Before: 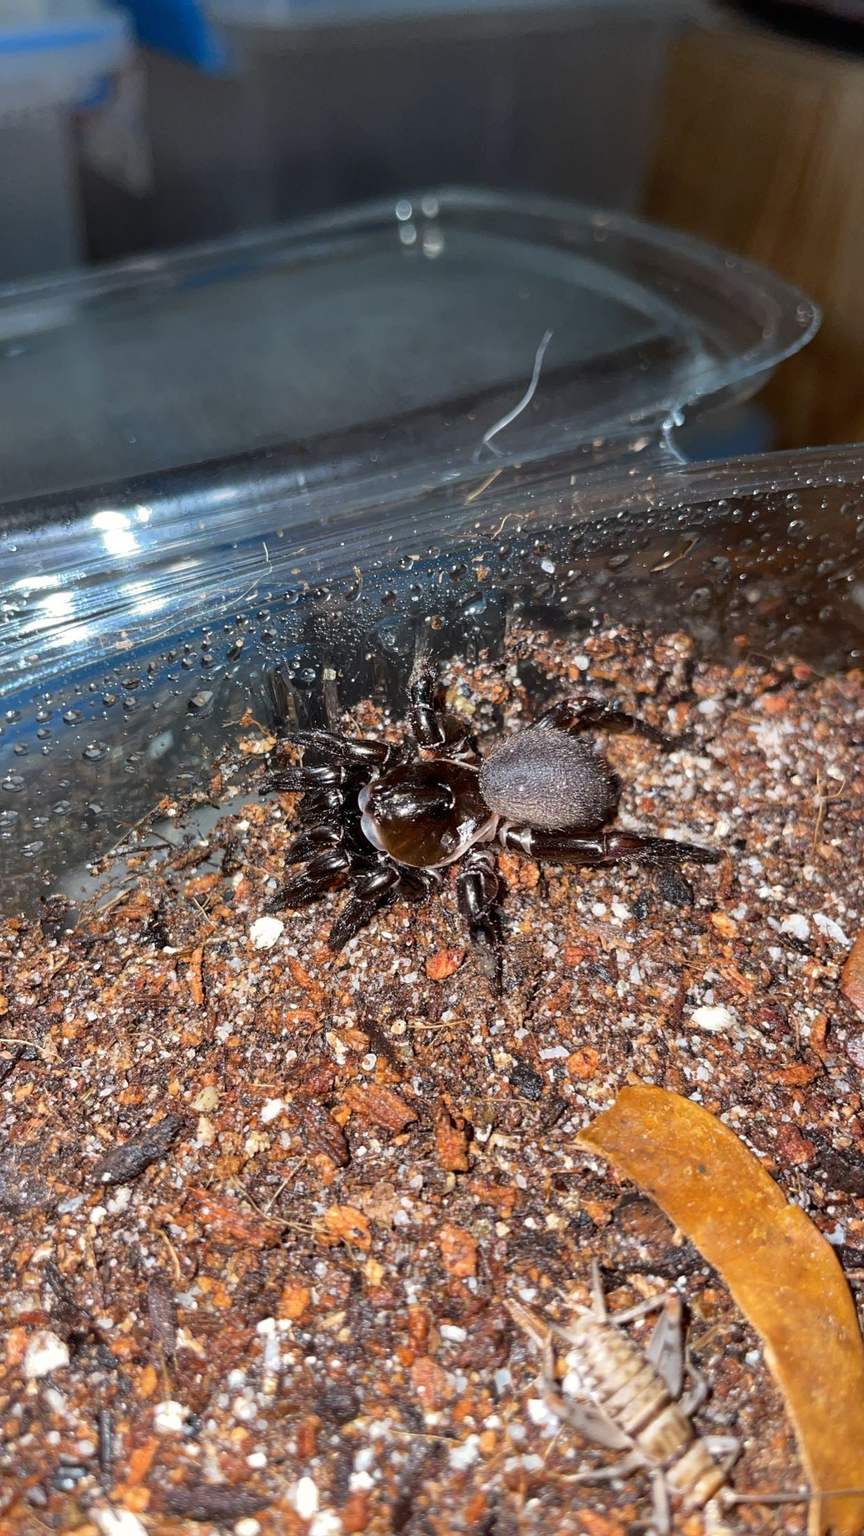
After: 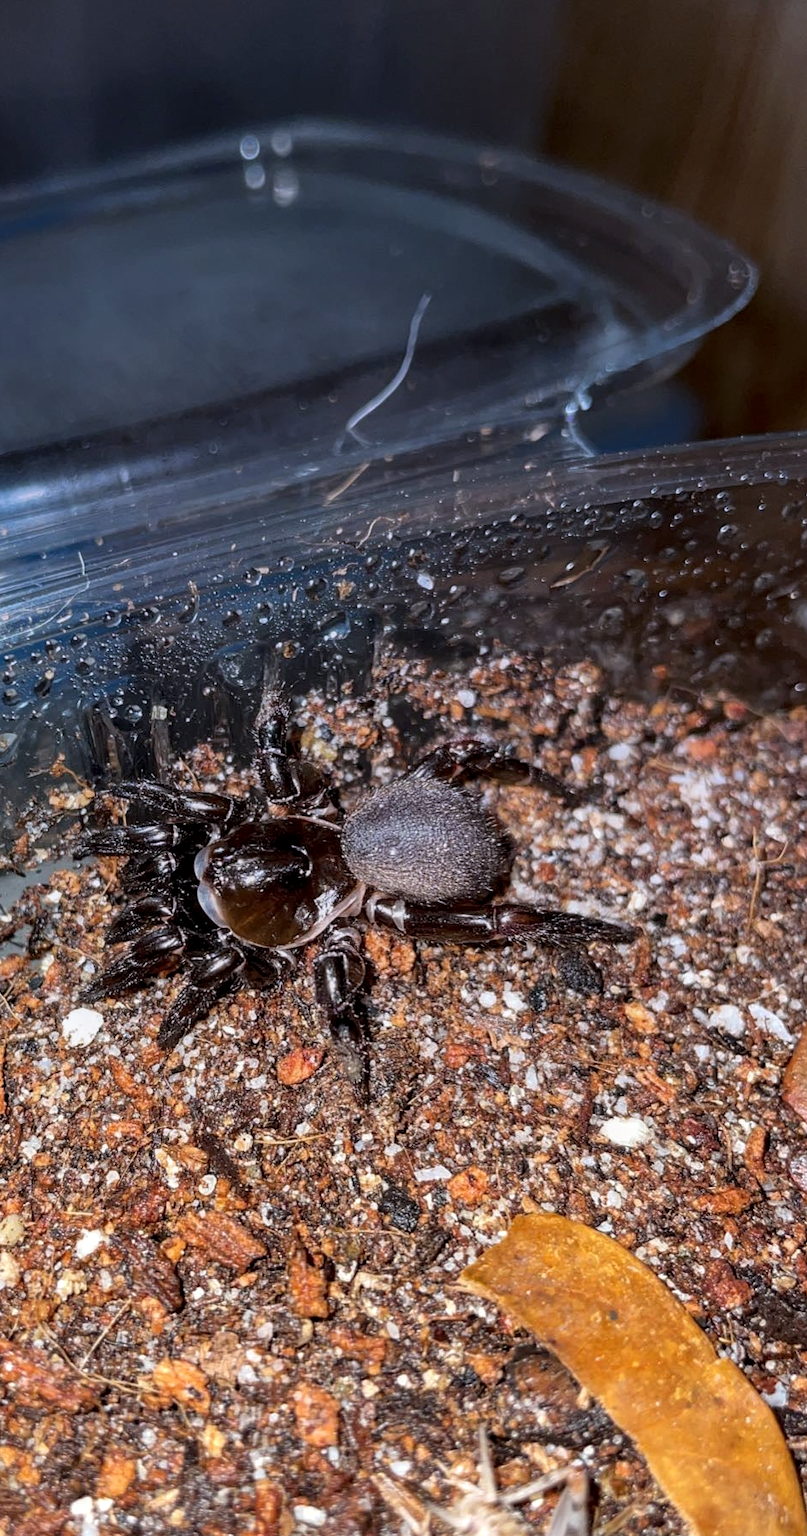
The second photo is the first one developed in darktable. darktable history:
graduated density: hue 238.83°, saturation 50%
local contrast: on, module defaults
crop: left 23.095%, top 5.827%, bottom 11.854%
